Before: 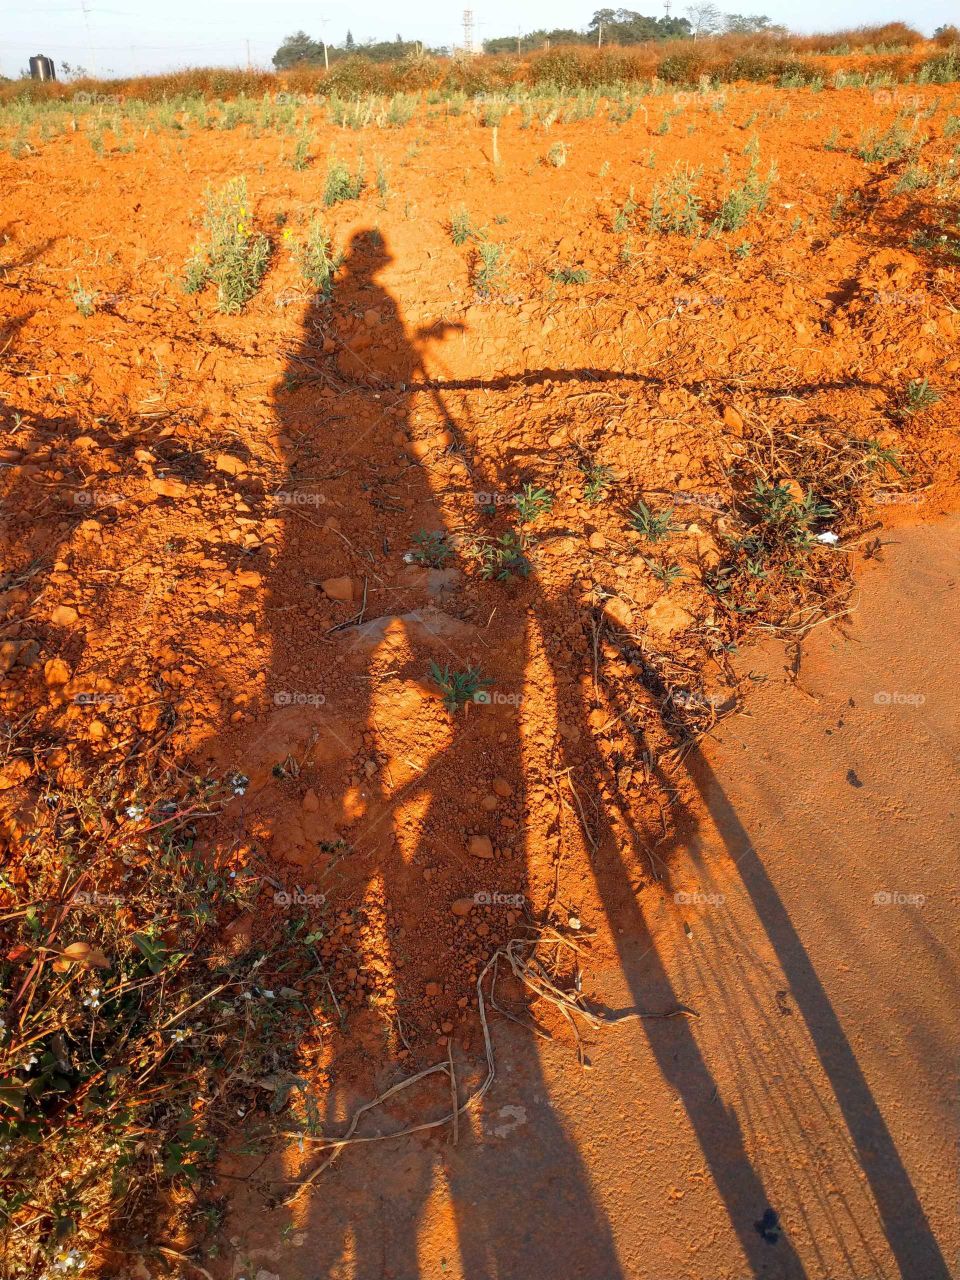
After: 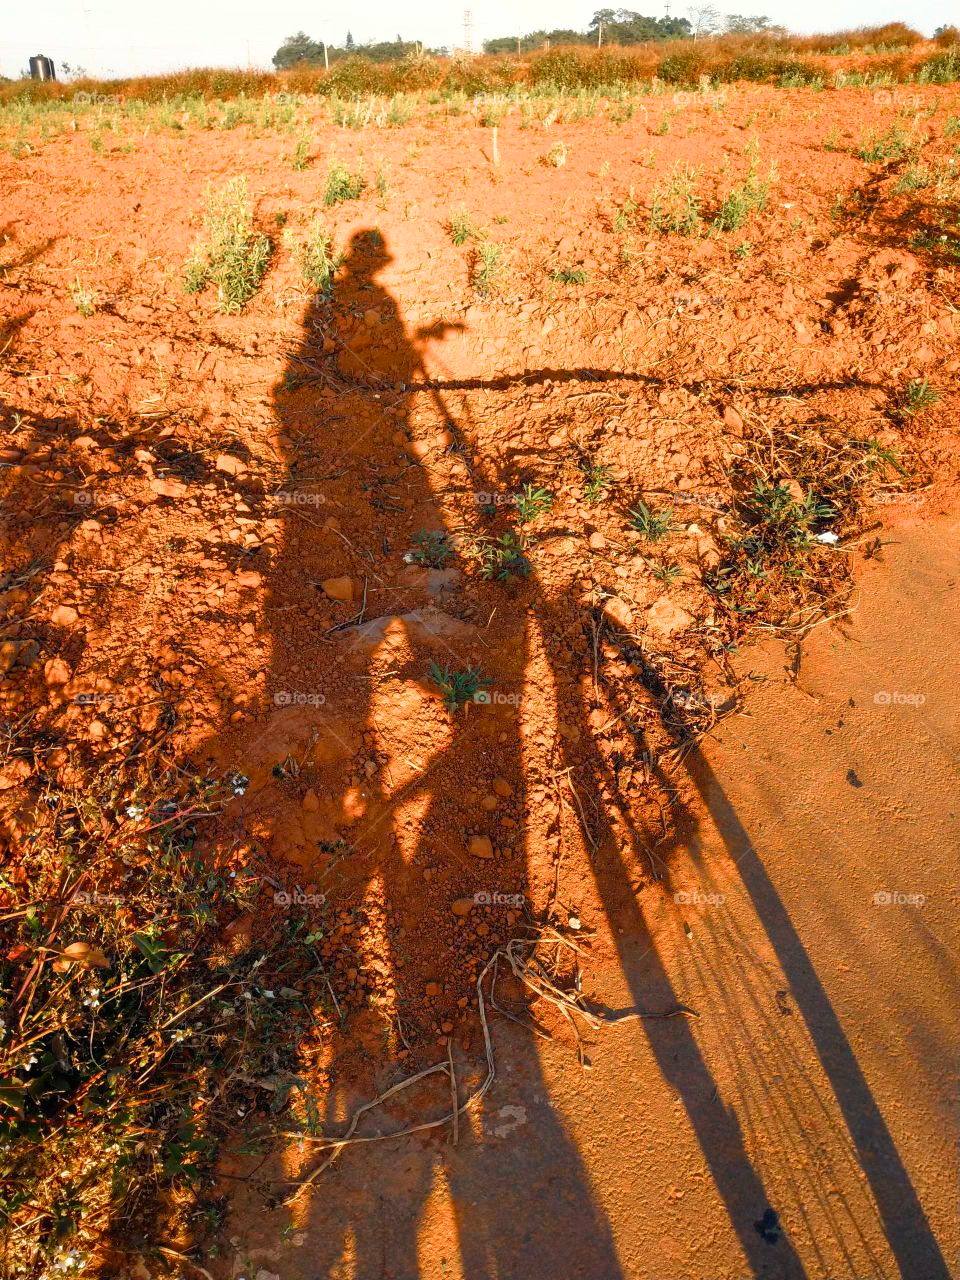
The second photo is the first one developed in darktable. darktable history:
filmic rgb: white relative exposure 2.45 EV, hardness 6.33
color balance rgb: shadows lift › chroma 2%, shadows lift › hue 219.6°, power › hue 313.2°, highlights gain › chroma 3%, highlights gain › hue 75.6°, global offset › luminance 0.5%, perceptual saturation grading › global saturation 15.33%, perceptual saturation grading › highlights -19.33%, perceptual saturation grading › shadows 20%, global vibrance 20%
